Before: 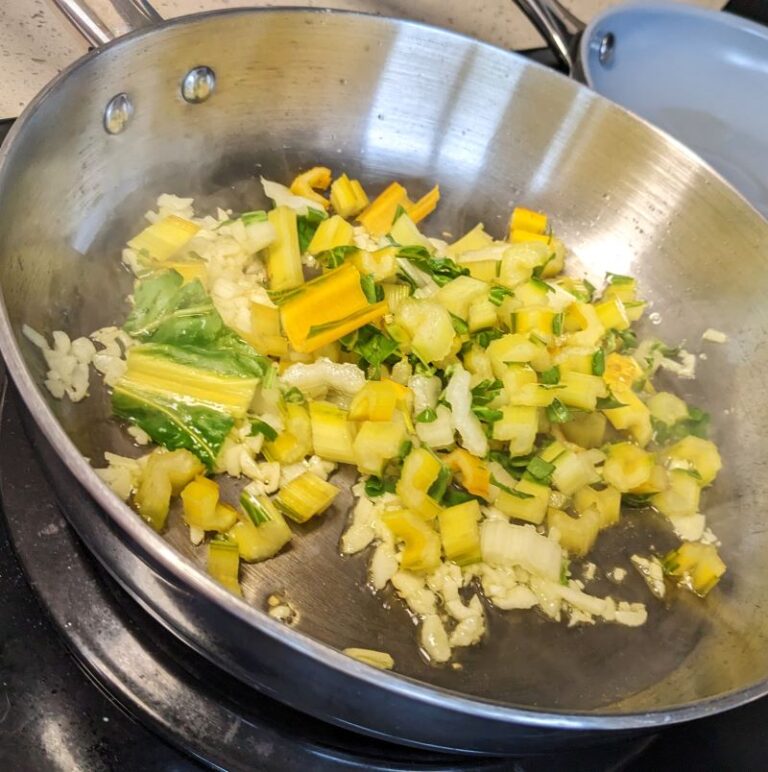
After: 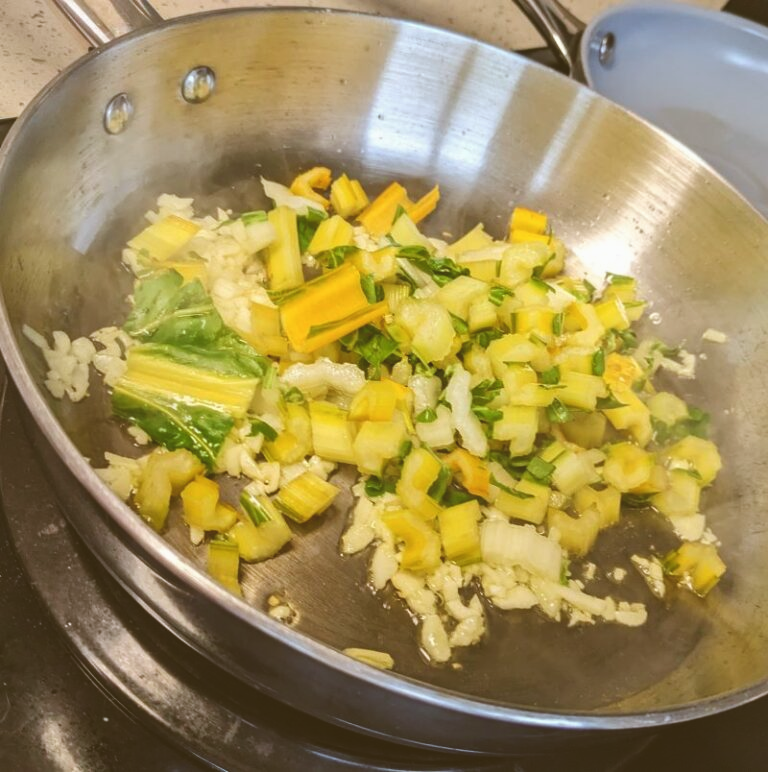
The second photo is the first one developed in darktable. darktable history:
color correction: highlights a* -0.482, highlights b* 0.161, shadows a* 4.66, shadows b* 20.72
exposure: black level correction -0.023, exposure -0.039 EV, compensate highlight preservation false
